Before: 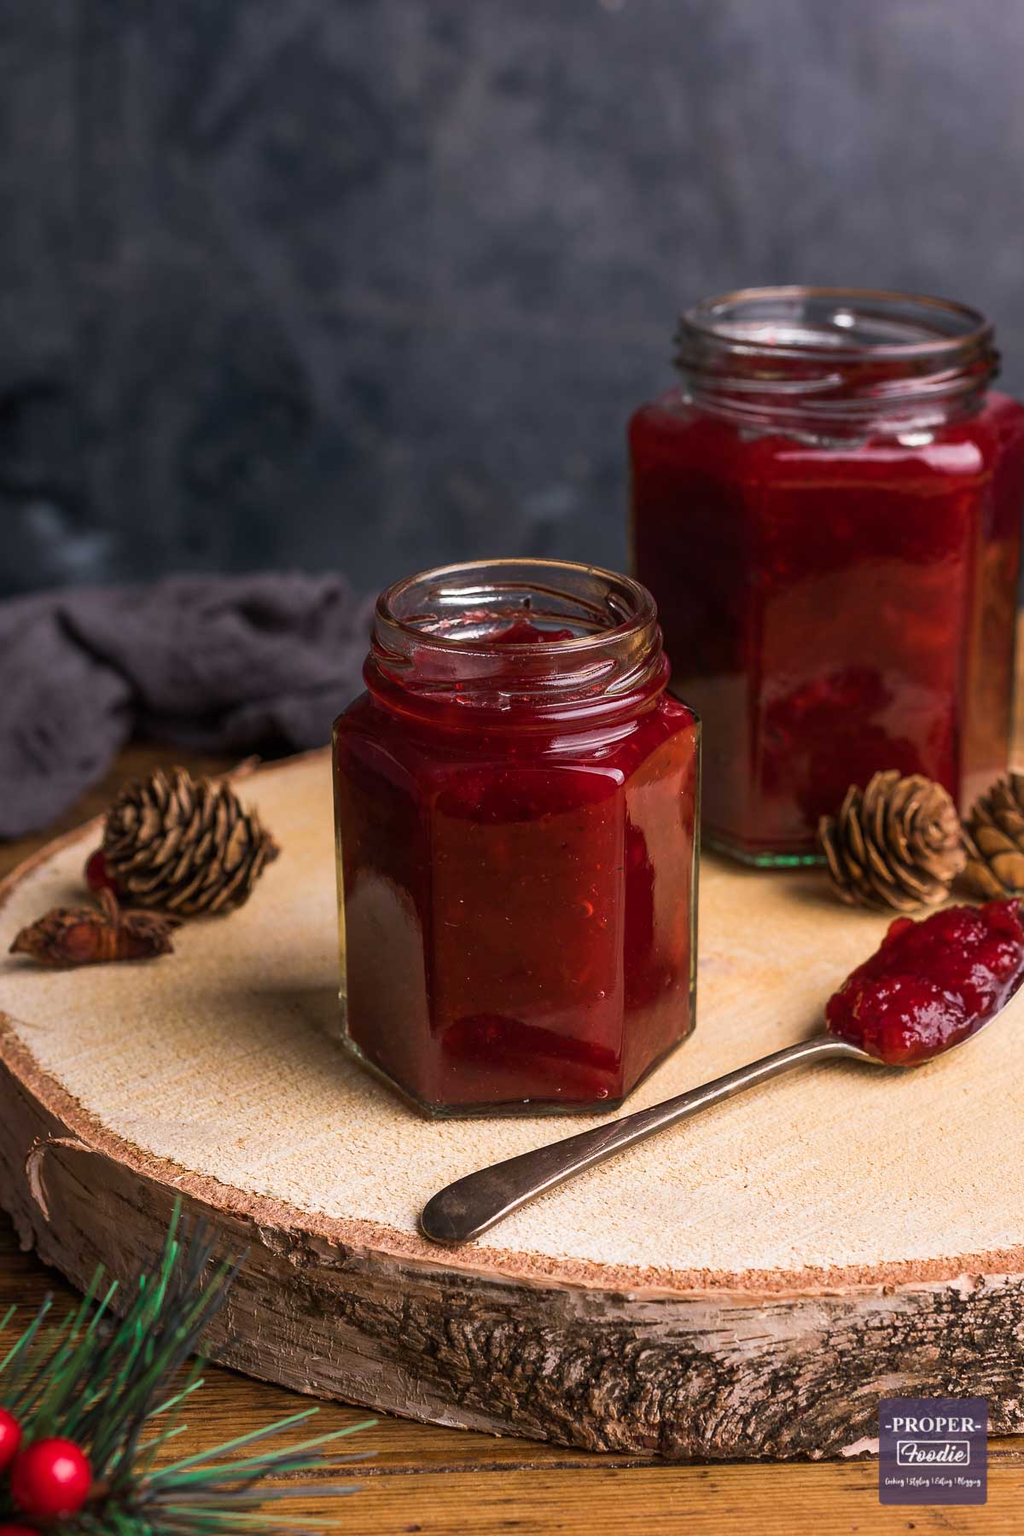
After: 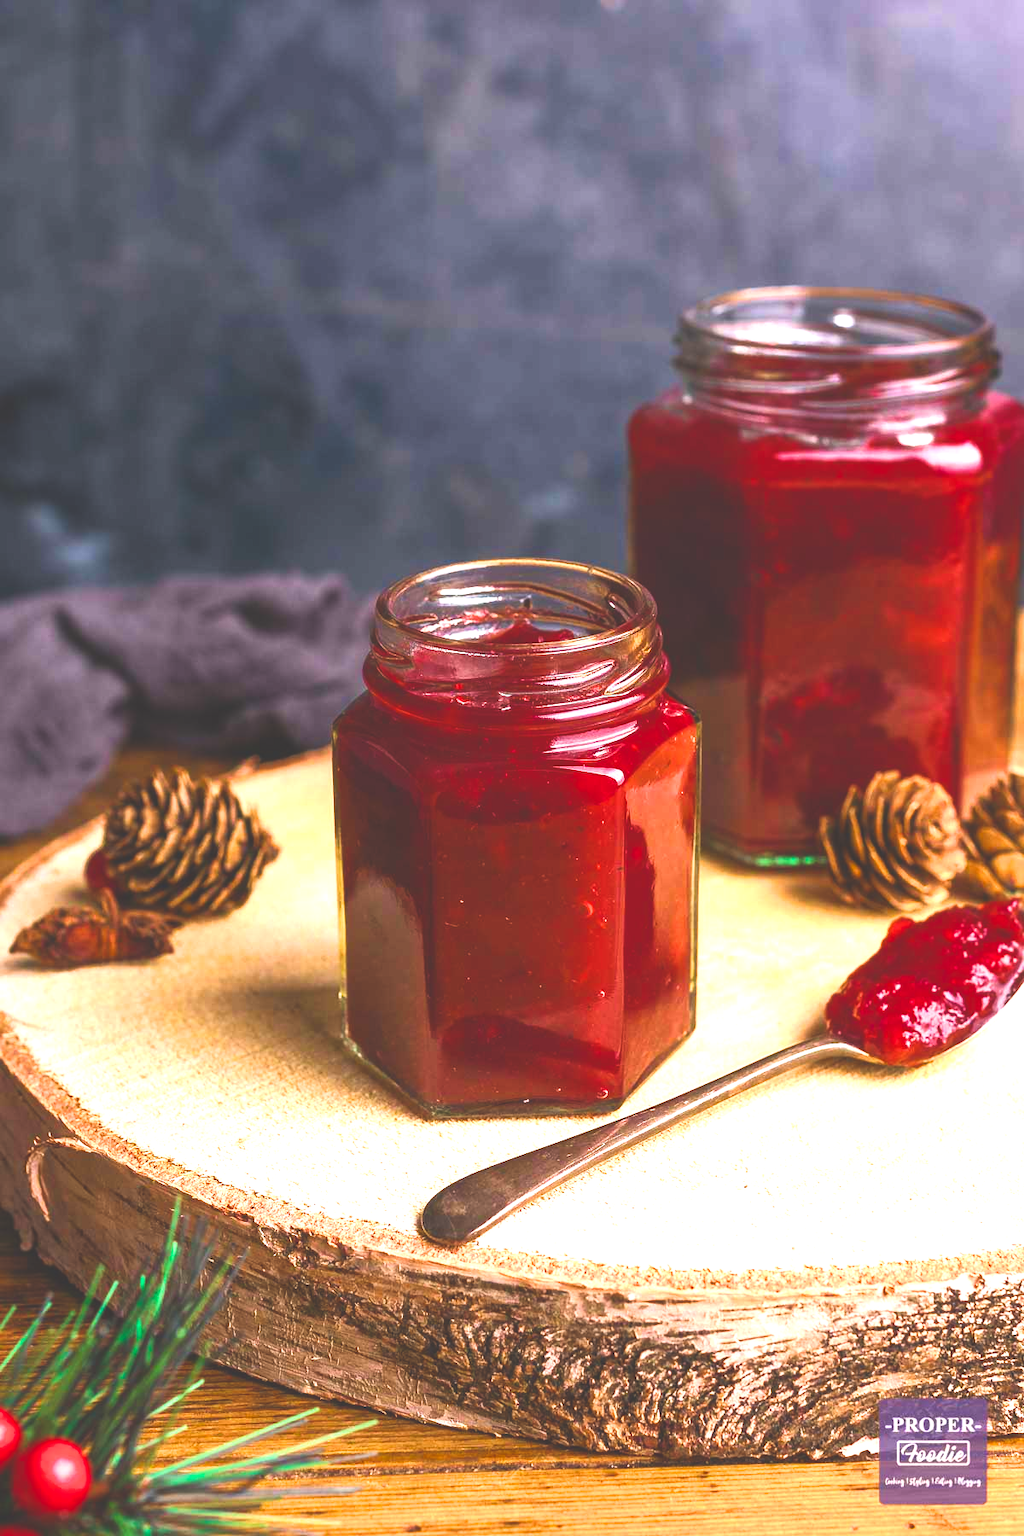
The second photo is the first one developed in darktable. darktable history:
exposure: black level correction -0.024, exposure 1.395 EV, compensate highlight preservation false
velvia: strength 50.51%, mid-tones bias 0.514
tone curve: curves: ch0 [(0.016, 0.011) (0.204, 0.146) (0.515, 0.476) (0.78, 0.795) (1, 0.981)], color space Lab, independent channels, preserve colors none
